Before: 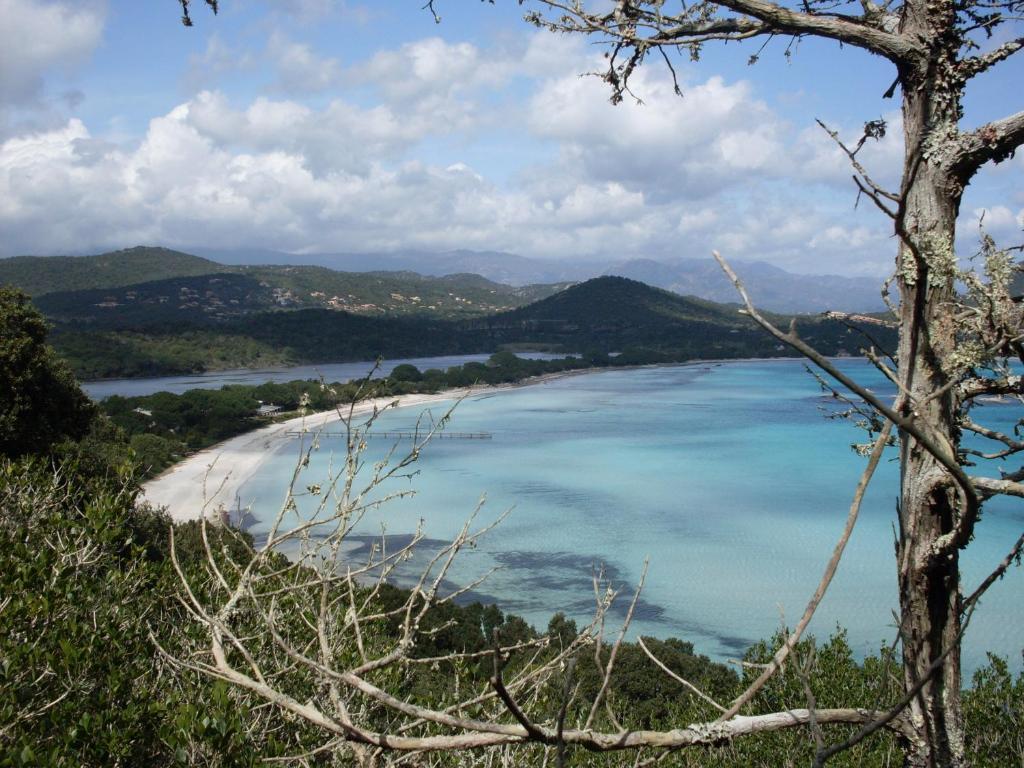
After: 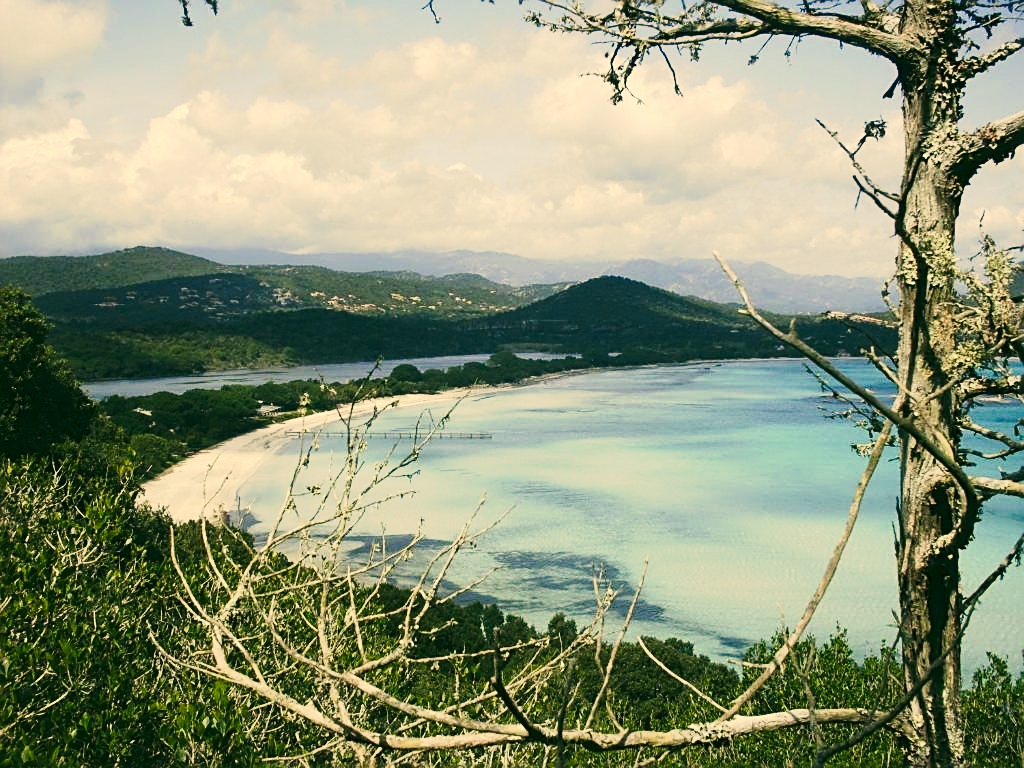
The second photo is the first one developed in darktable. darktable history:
tone curve: curves: ch0 [(0, 0) (0.003, 0.045) (0.011, 0.054) (0.025, 0.069) (0.044, 0.083) (0.069, 0.101) (0.1, 0.119) (0.136, 0.146) (0.177, 0.177) (0.224, 0.221) (0.277, 0.277) (0.335, 0.362) (0.399, 0.452) (0.468, 0.571) (0.543, 0.666) (0.623, 0.758) (0.709, 0.853) (0.801, 0.896) (0.898, 0.945) (1, 1)], preserve colors none
sharpen: on, module defaults
color correction: highlights a* 5.3, highlights b* 24.26, shadows a* -15.58, shadows b* 4.02
tone equalizer: on, module defaults
